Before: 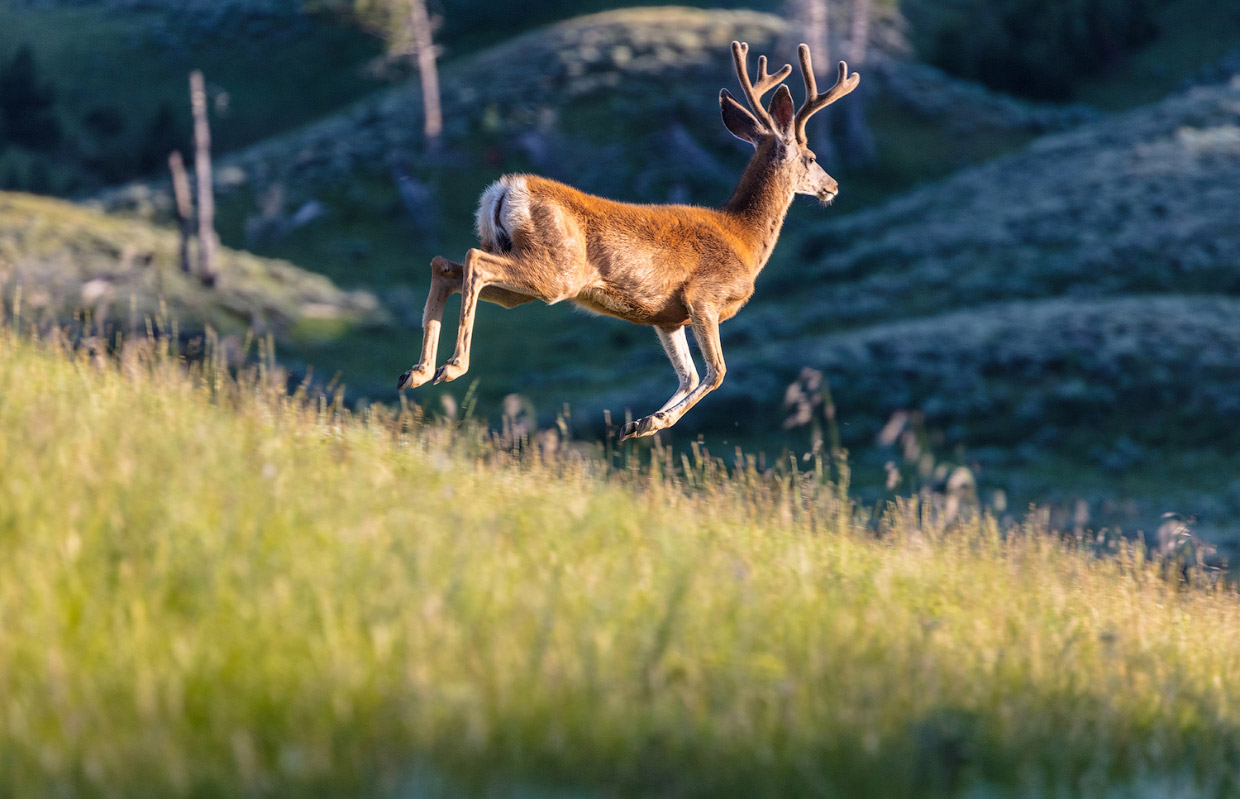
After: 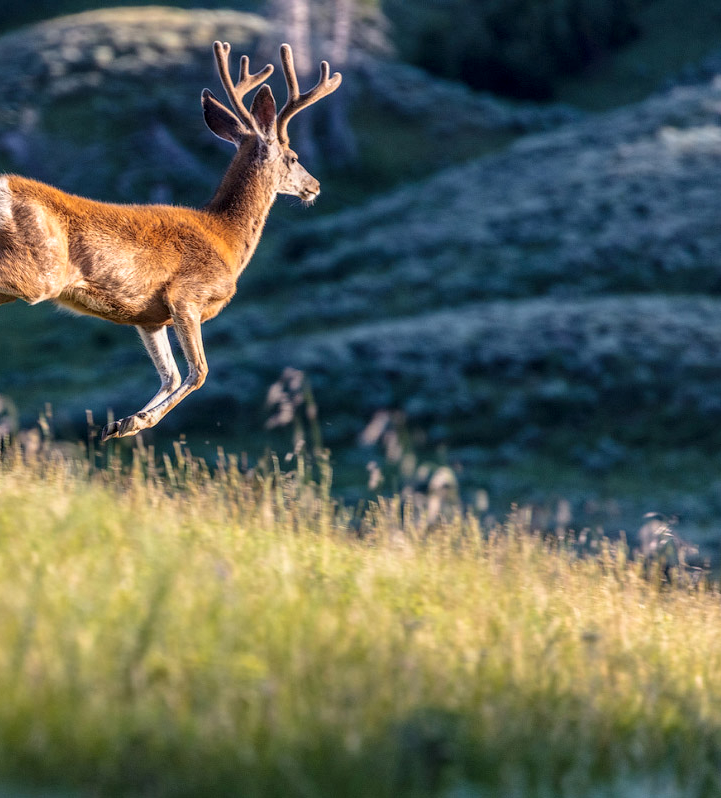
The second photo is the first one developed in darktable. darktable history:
crop: left 41.793%
local contrast: detail 130%
